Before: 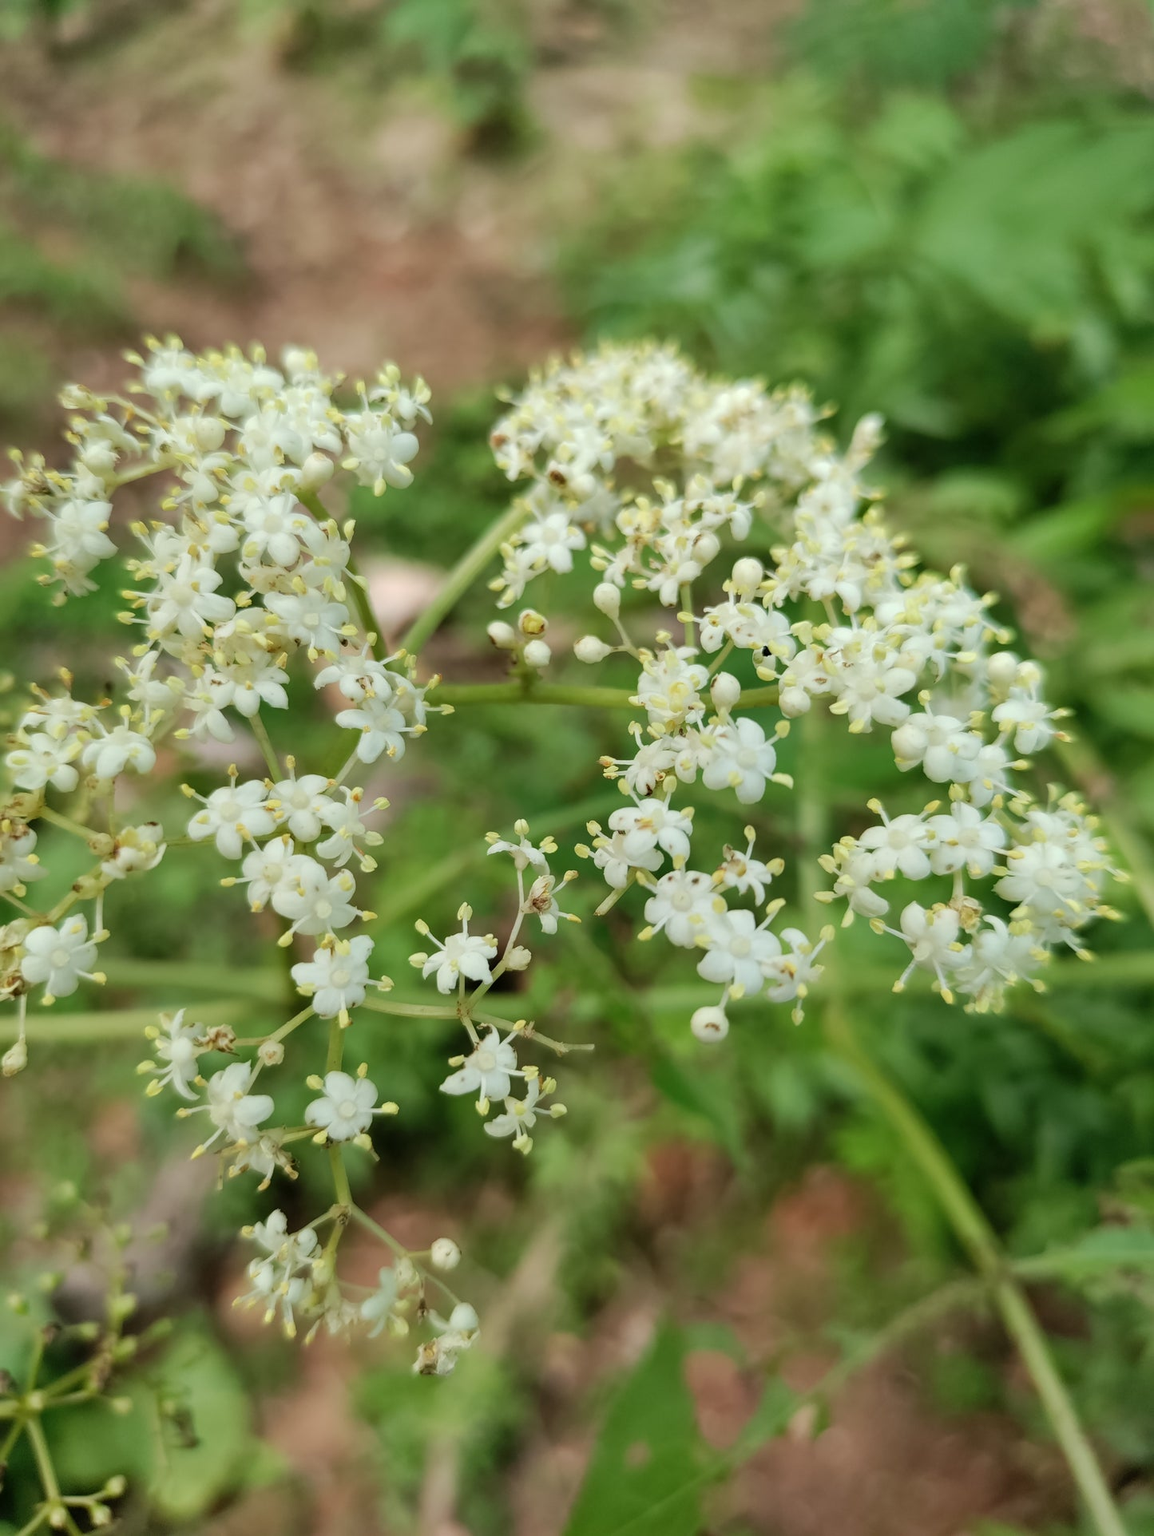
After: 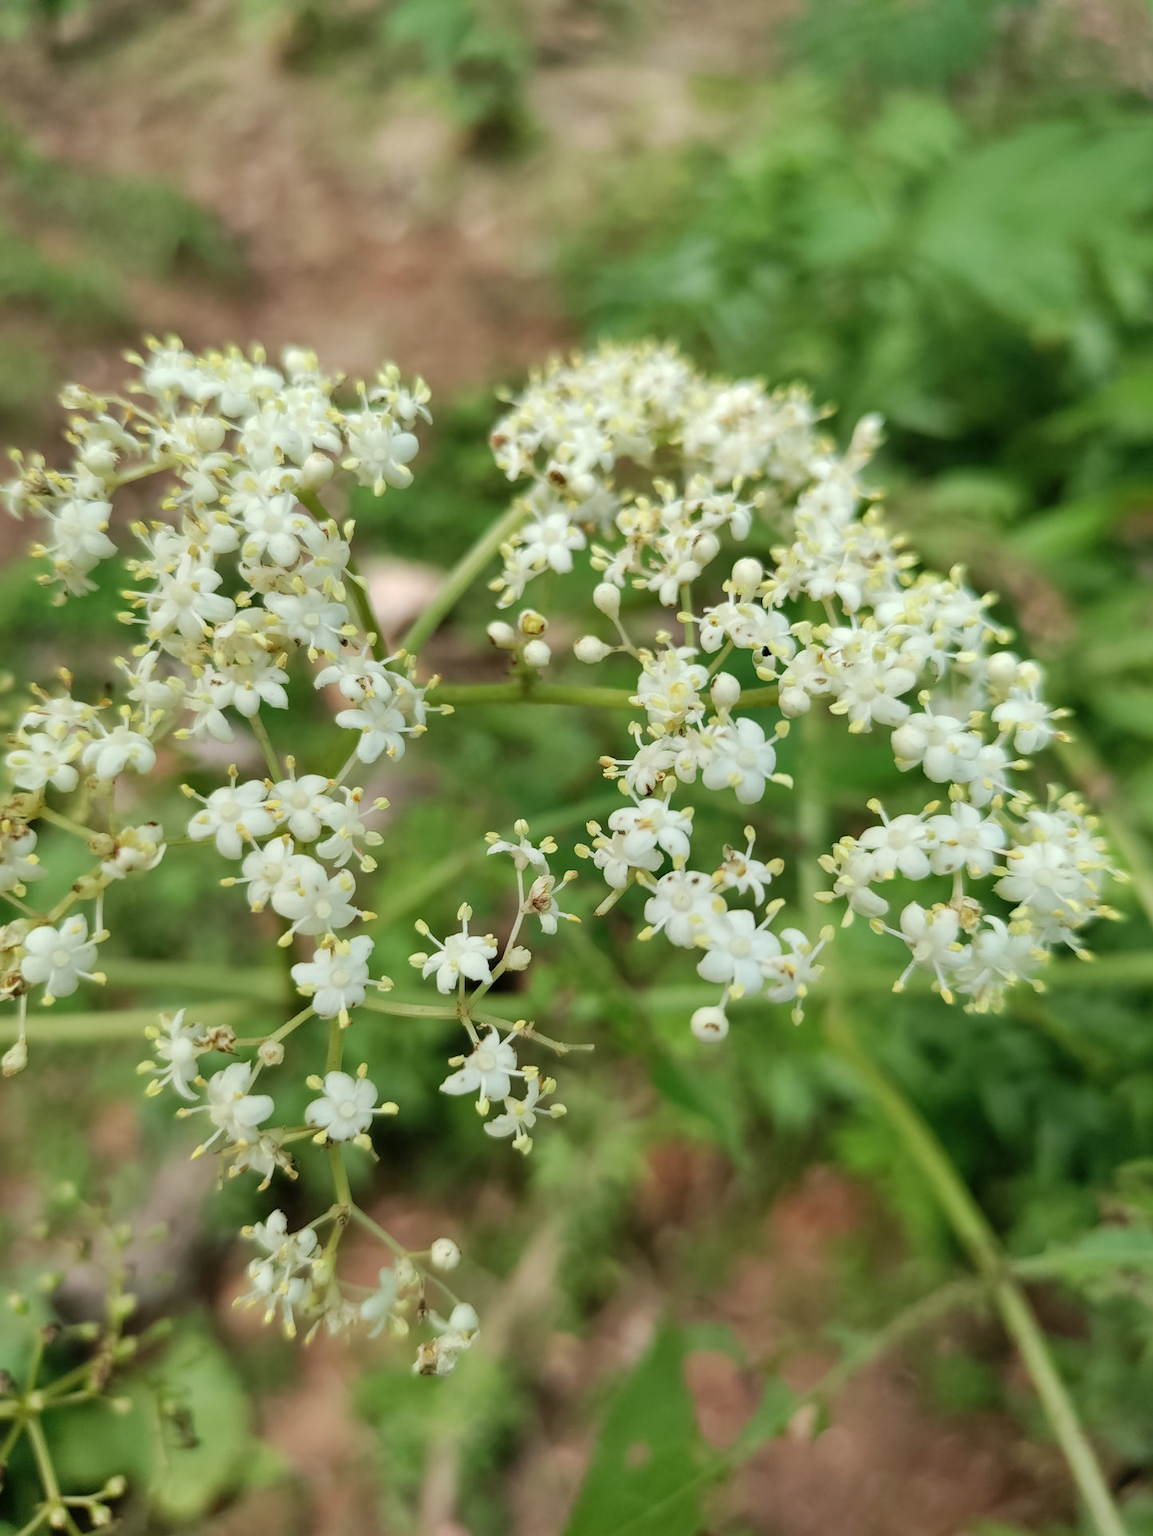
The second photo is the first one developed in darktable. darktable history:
shadows and highlights: radius 172.52, shadows 27.69, white point adjustment 3.08, highlights -68.8, soften with gaussian
